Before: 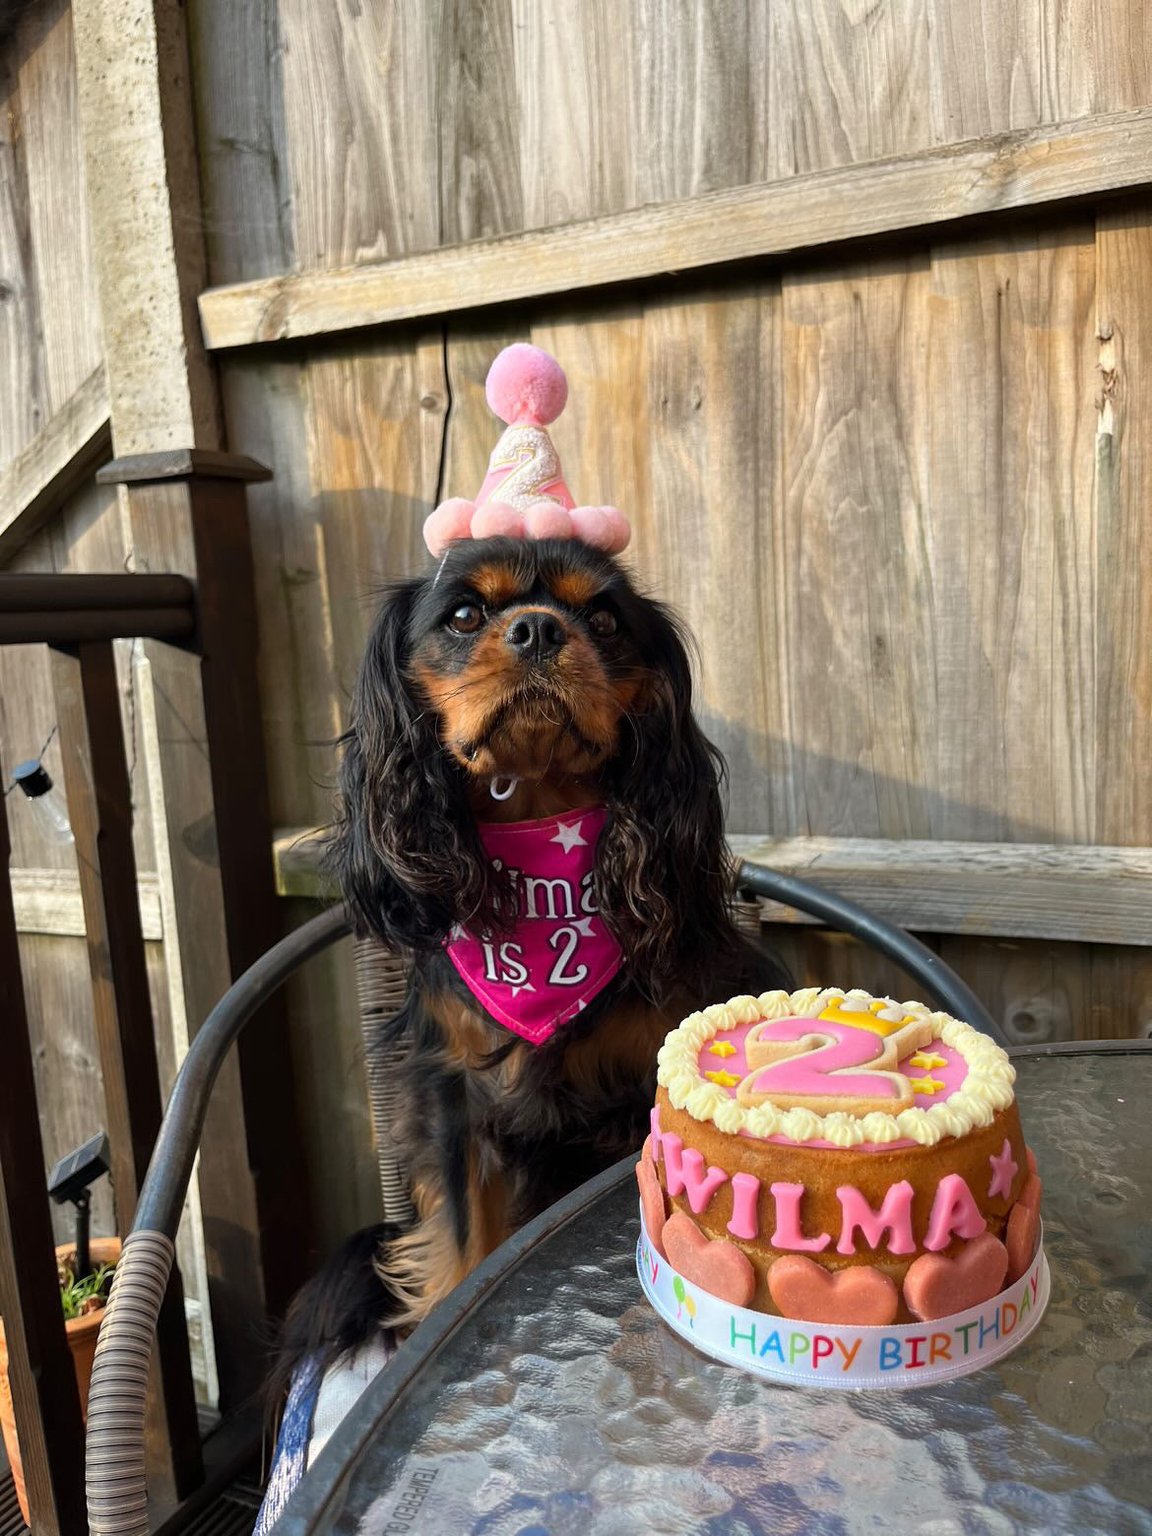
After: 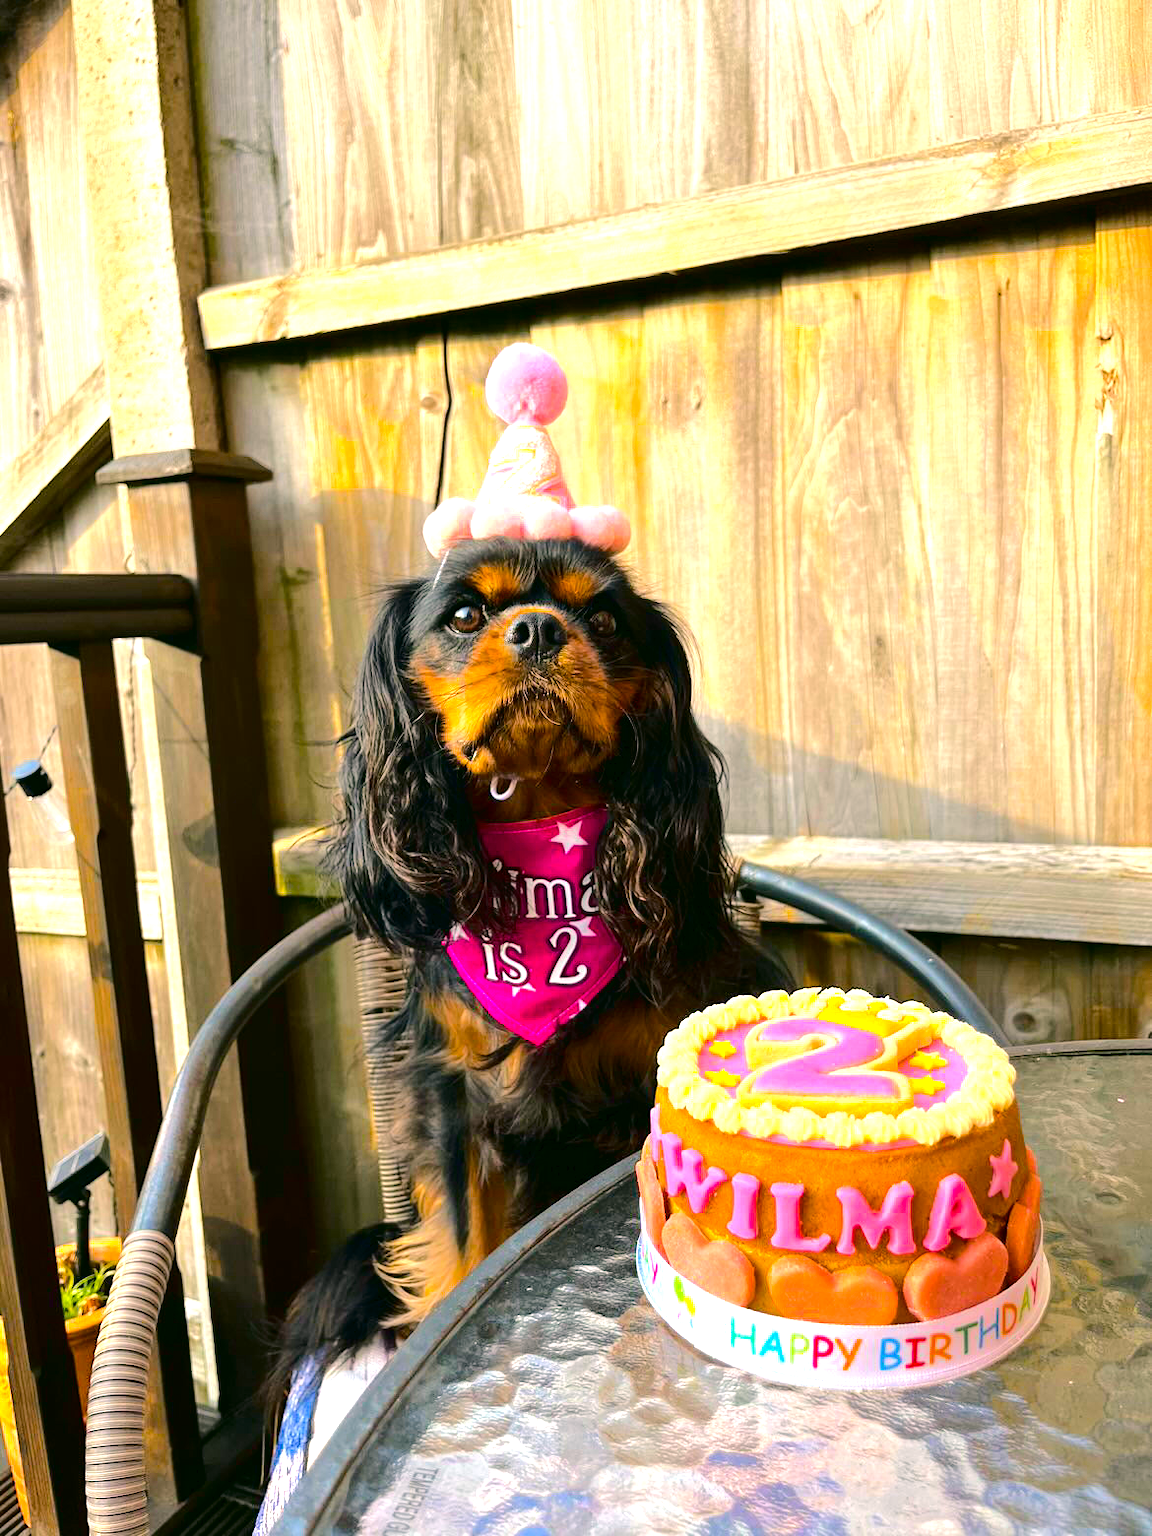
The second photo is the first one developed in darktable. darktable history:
exposure: exposure 1.143 EV, compensate exposure bias true, compensate highlight preservation false
color balance rgb: highlights gain › chroma 1.125%, highlights gain › hue 52.89°, linear chroma grading › global chroma 9.079%, perceptual saturation grading › global saturation 40.86%, global vibrance 9.791%
tone curve: curves: ch0 [(0, 0) (0.003, 0.019) (0.011, 0.02) (0.025, 0.019) (0.044, 0.027) (0.069, 0.038) (0.1, 0.056) (0.136, 0.089) (0.177, 0.137) (0.224, 0.187) (0.277, 0.259) (0.335, 0.343) (0.399, 0.437) (0.468, 0.532) (0.543, 0.613) (0.623, 0.685) (0.709, 0.752) (0.801, 0.822) (0.898, 0.9) (1, 1)], color space Lab, independent channels, preserve colors none
tone equalizer: -7 EV 0.213 EV, -6 EV 0.089 EV, -5 EV 0.106 EV, -4 EV 0.056 EV, -2 EV -0.017 EV, -1 EV -0.028 EV, +0 EV -0.087 EV, smoothing diameter 24.98%, edges refinement/feathering 7.37, preserve details guided filter
color correction: highlights a* 4.14, highlights b* 4.93, shadows a* -7.72, shadows b* 4.68
